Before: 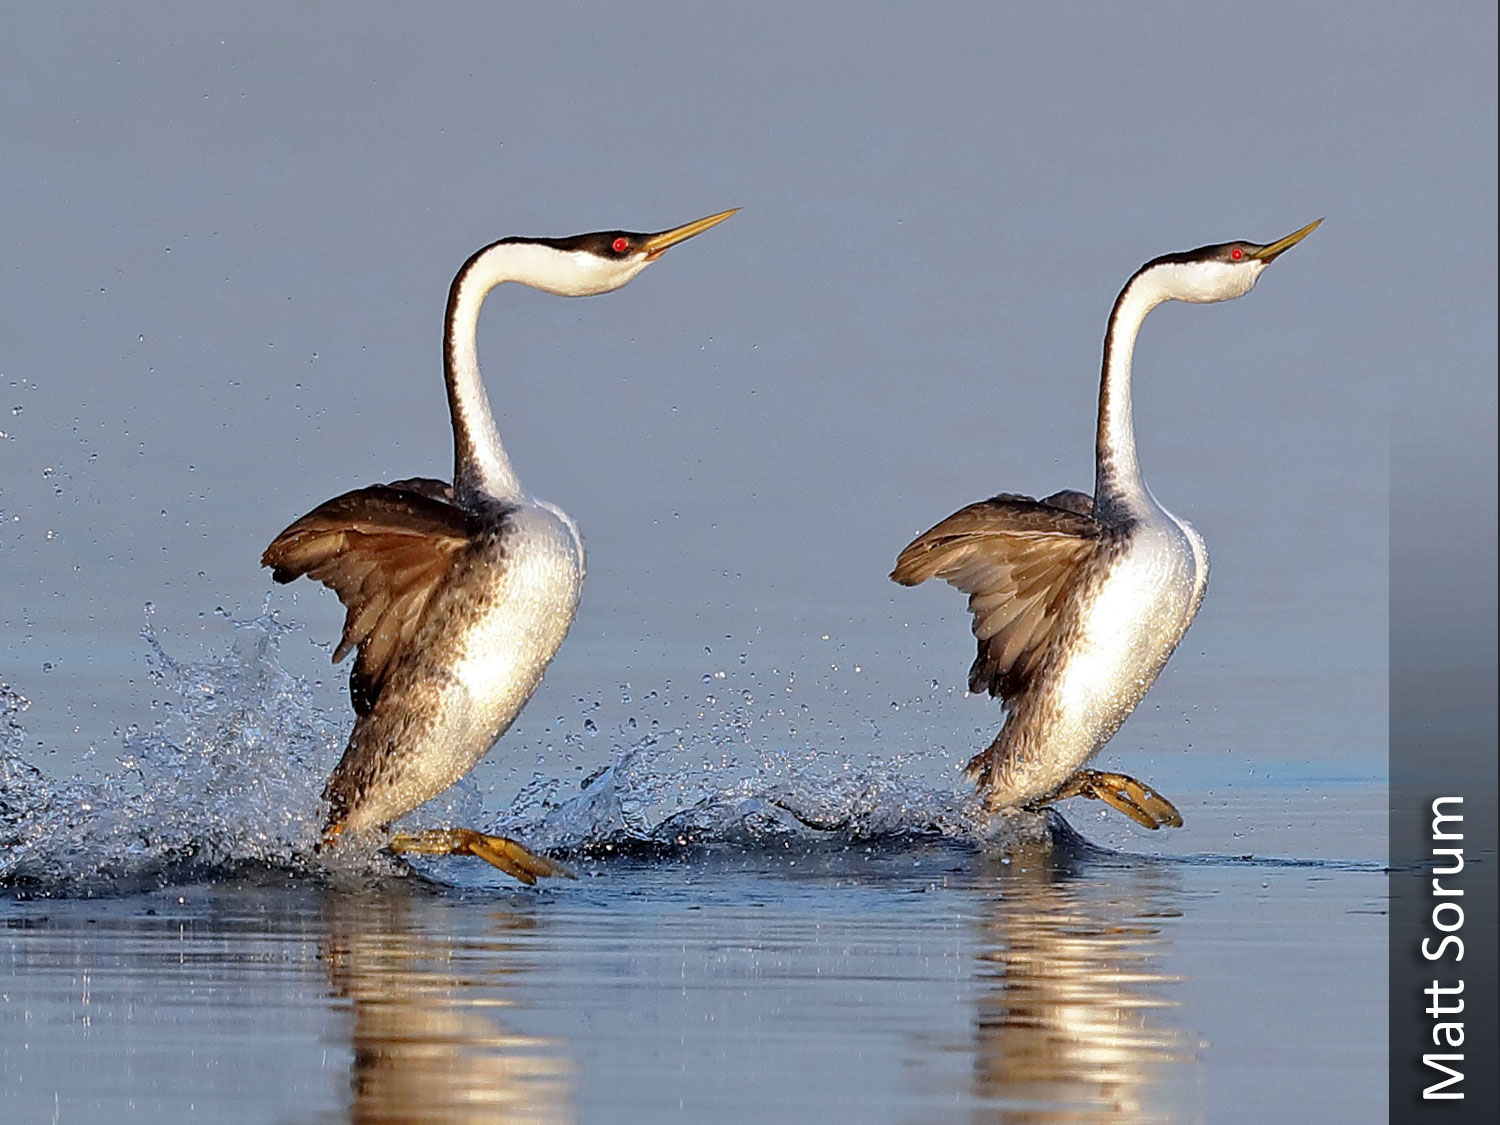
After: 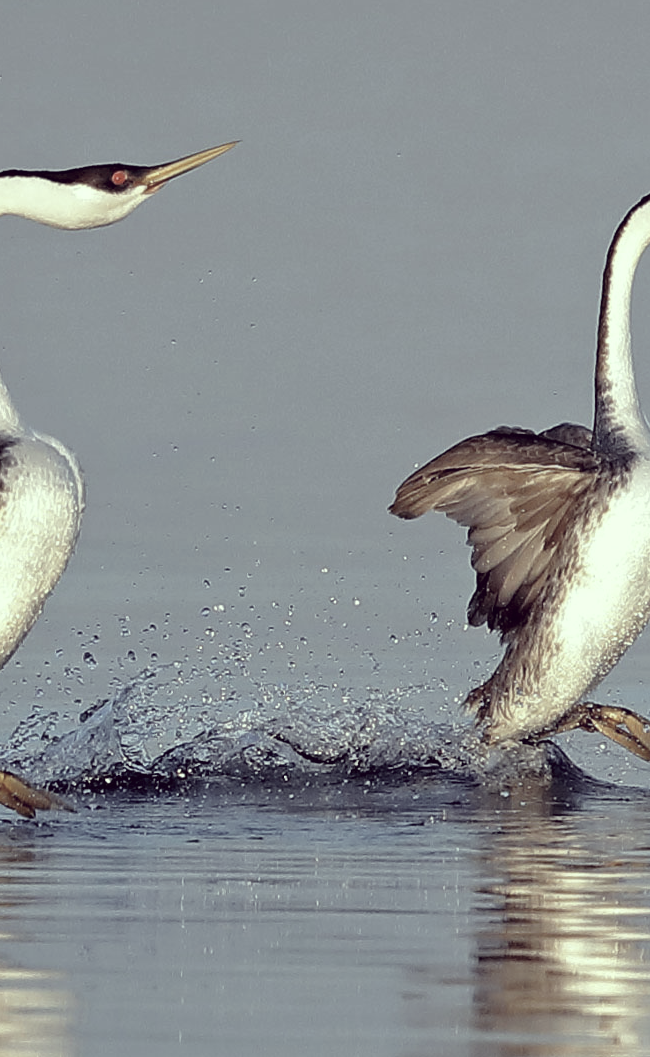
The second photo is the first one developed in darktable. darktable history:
crop: left 33.452%, top 6.025%, right 23.155%
color correction: highlights a* -20.17, highlights b* 20.27, shadows a* 20.03, shadows b* -20.46, saturation 0.43
tone equalizer: on, module defaults
